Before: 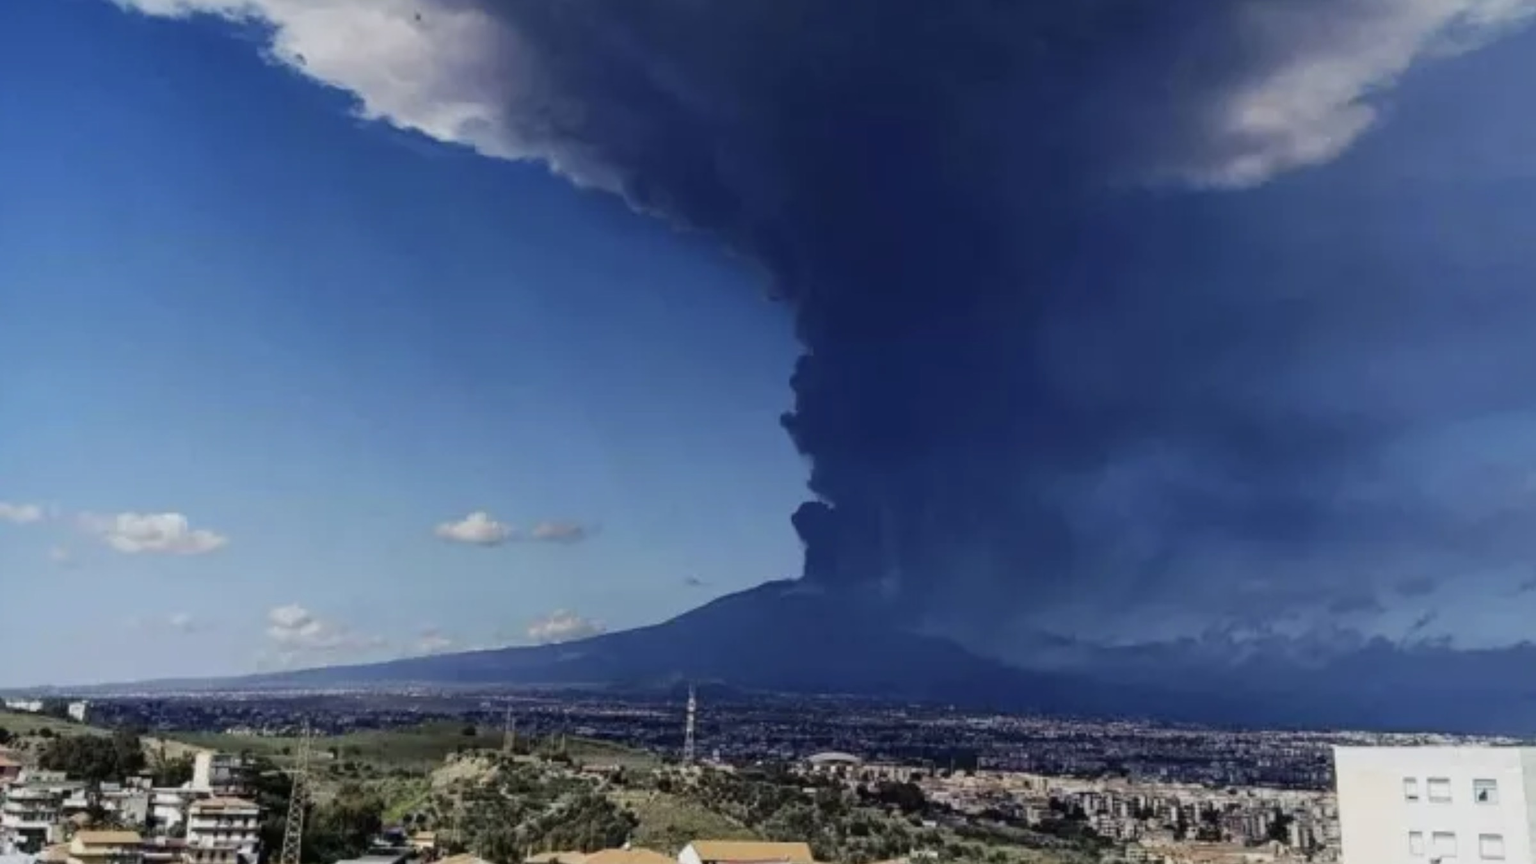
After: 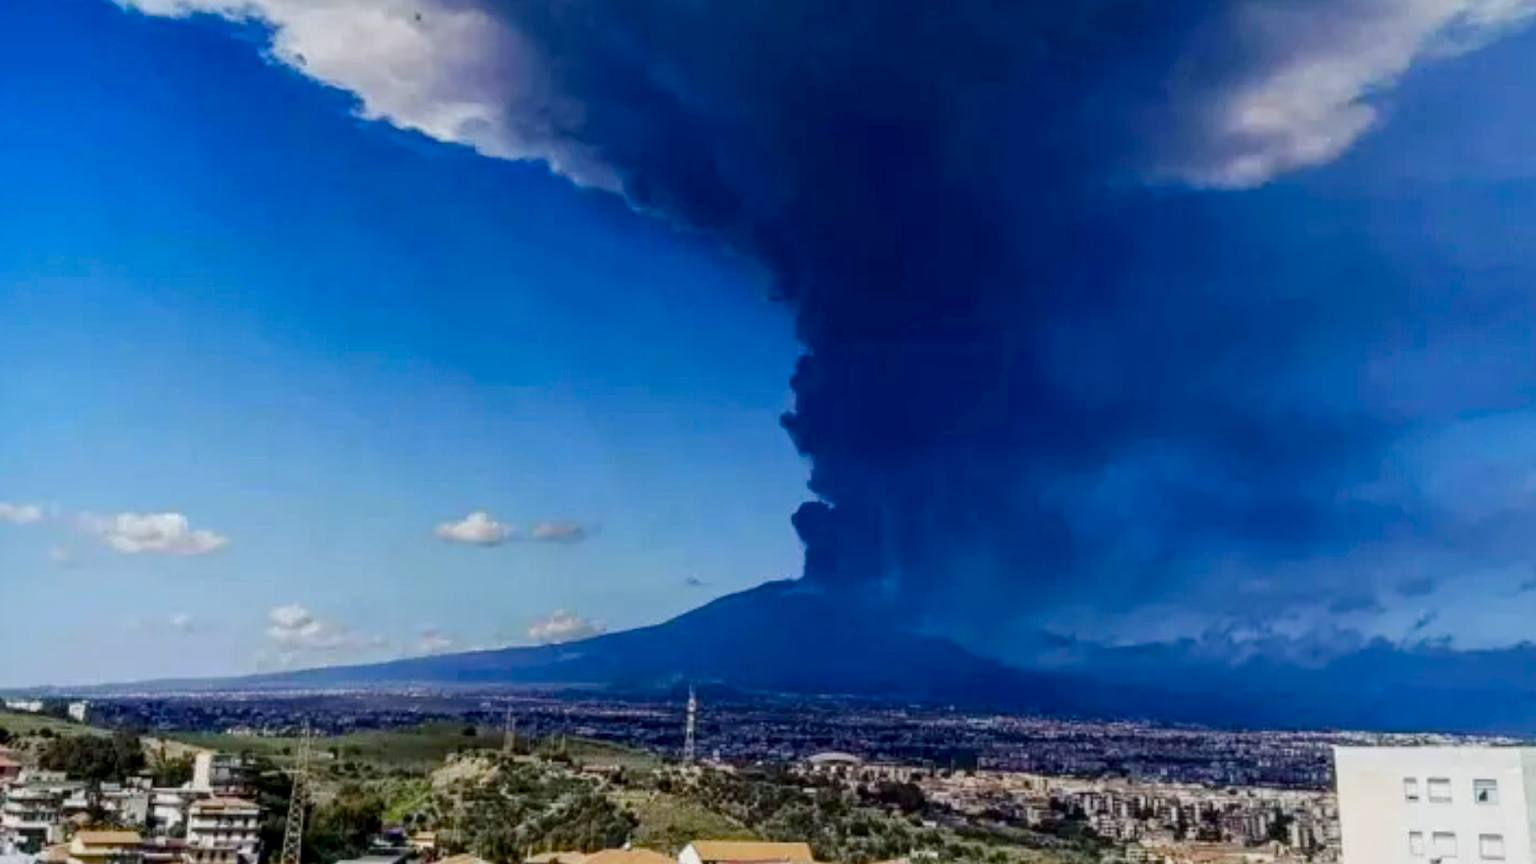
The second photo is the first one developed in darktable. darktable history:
color zones: curves: ch0 [(0.068, 0.464) (0.25, 0.5) (0.48, 0.508) (0.75, 0.536) (0.886, 0.476) (0.967, 0.456)]; ch1 [(0.066, 0.456) (0.25, 0.5) (0.616, 0.508) (0.746, 0.56) (0.934, 0.444)]
color balance rgb: perceptual saturation grading › global saturation 20%, perceptual saturation grading › highlights -25%, perceptual saturation grading › shadows 50%
local contrast: on, module defaults
